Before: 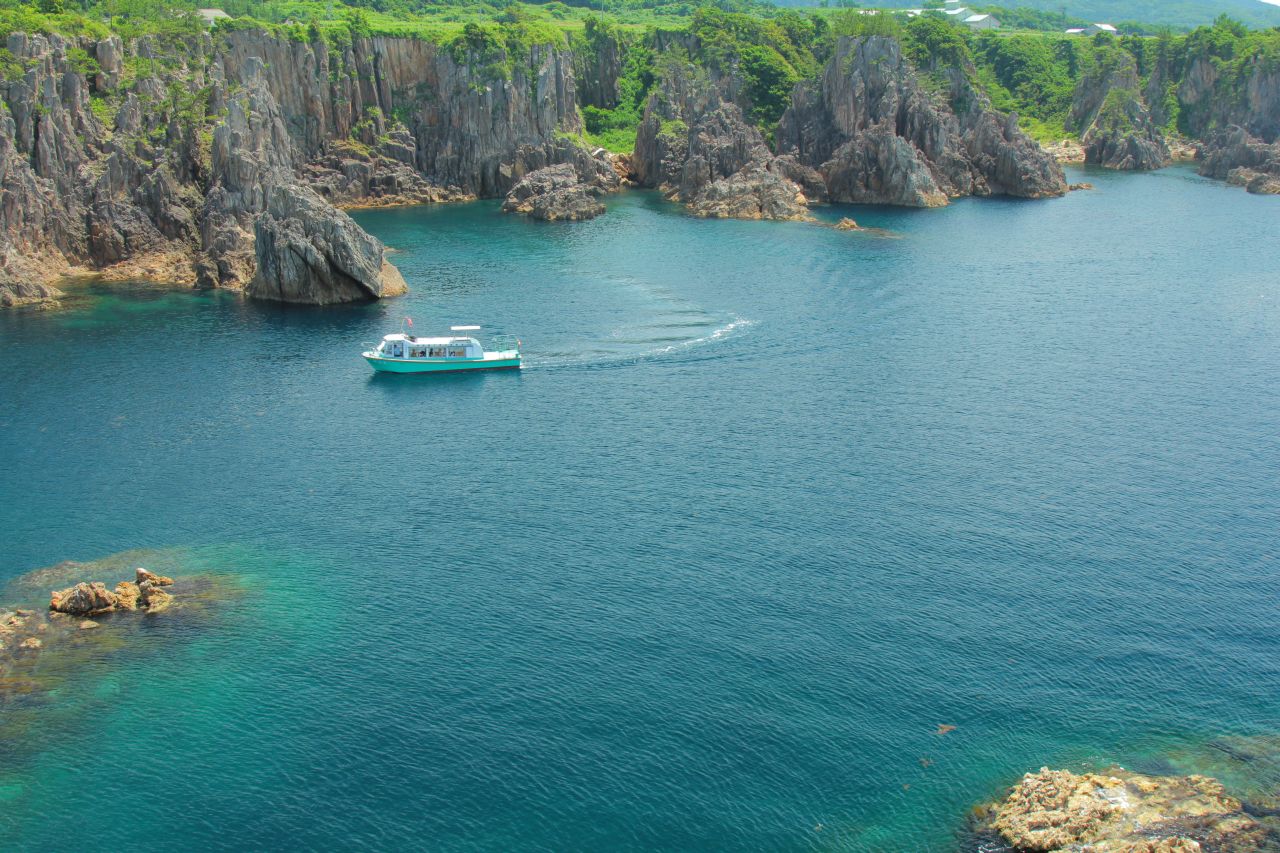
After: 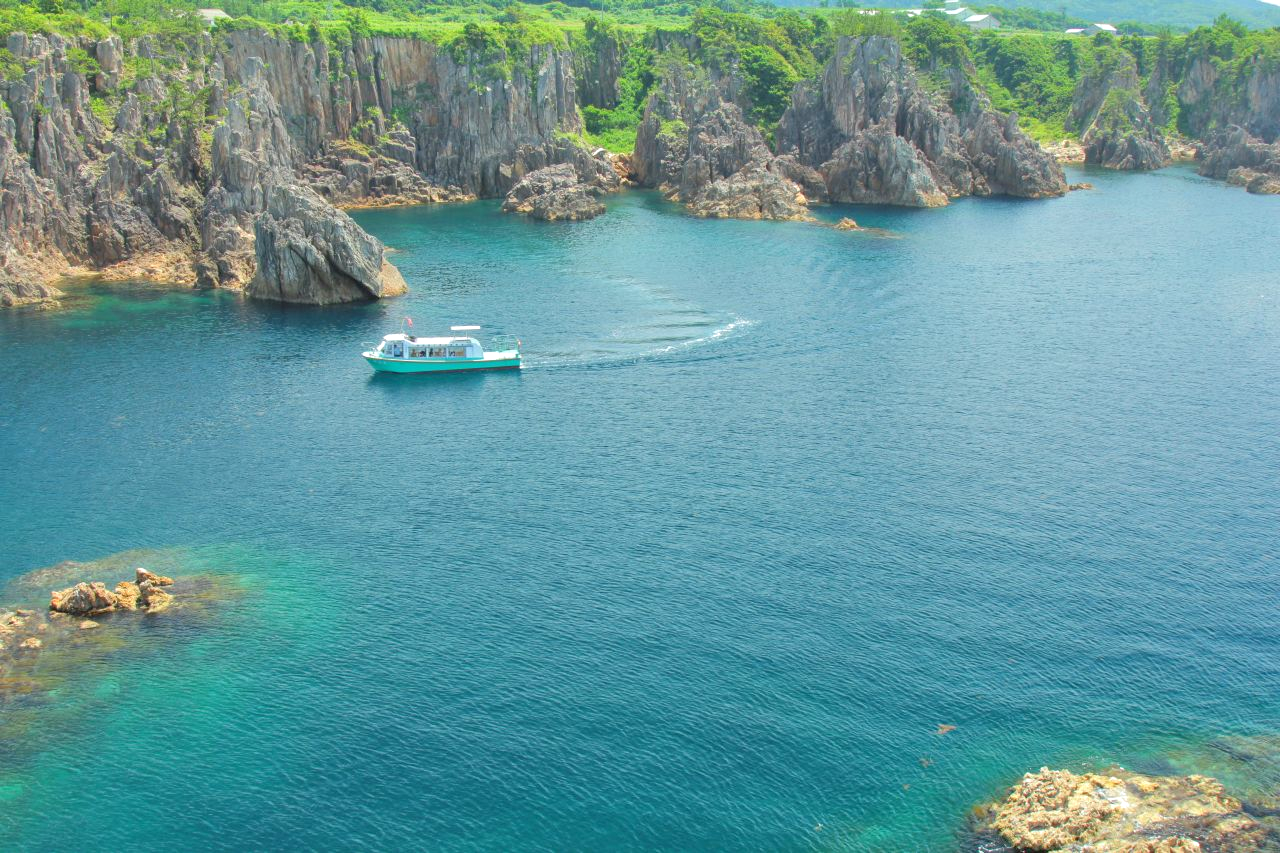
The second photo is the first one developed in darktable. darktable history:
tone equalizer: -8 EV 0.998 EV, -7 EV 0.973 EV, -6 EV 1.02 EV, -5 EV 1.04 EV, -4 EV 1.03 EV, -3 EV 0.764 EV, -2 EV 0.513 EV, -1 EV 0.233 EV, mask exposure compensation -0.485 EV
